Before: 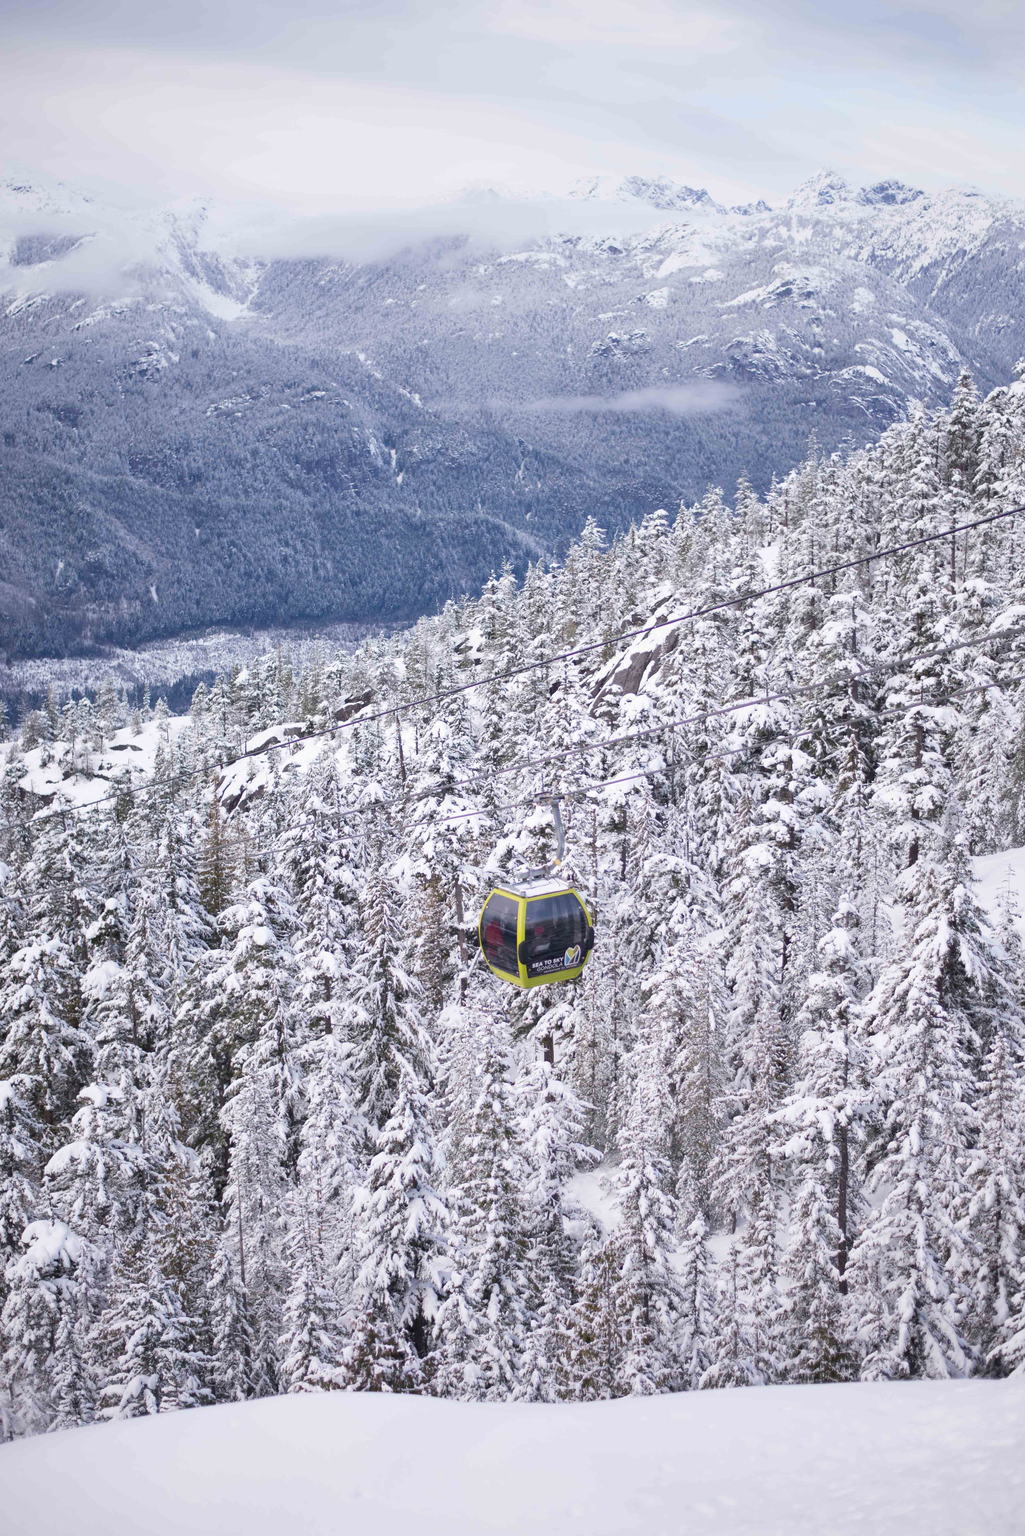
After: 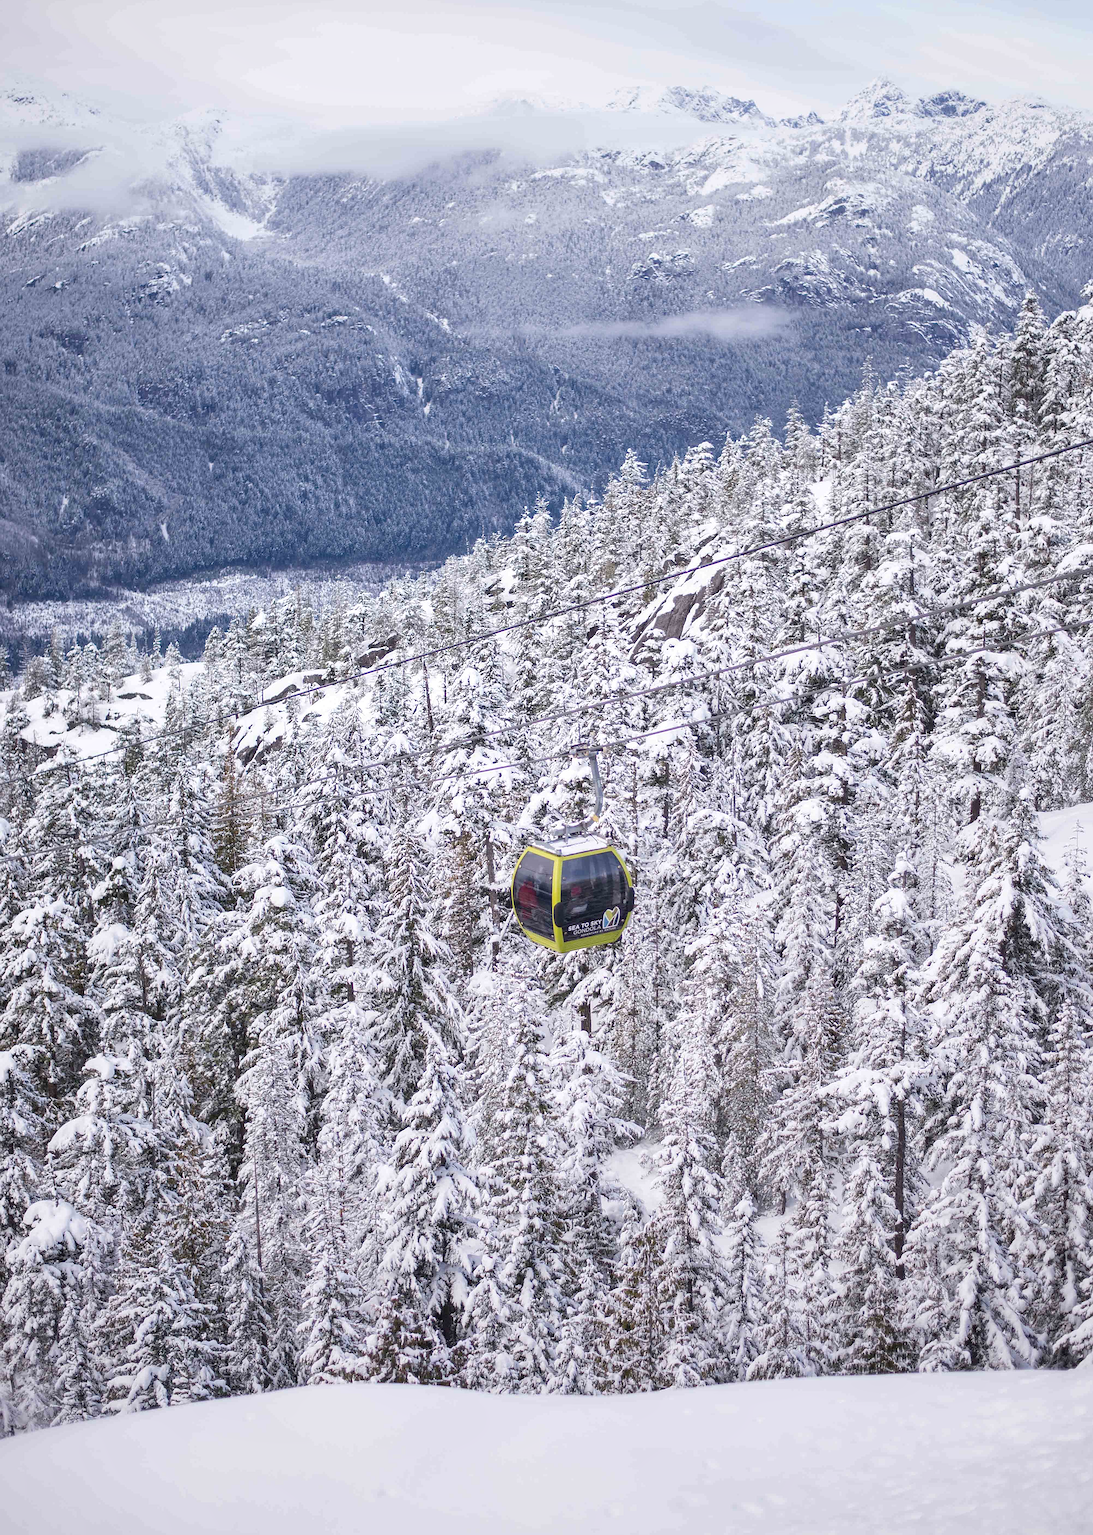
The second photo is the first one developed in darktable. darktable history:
sharpen: amount 0.75
local contrast: on, module defaults
crop and rotate: top 6.25%
